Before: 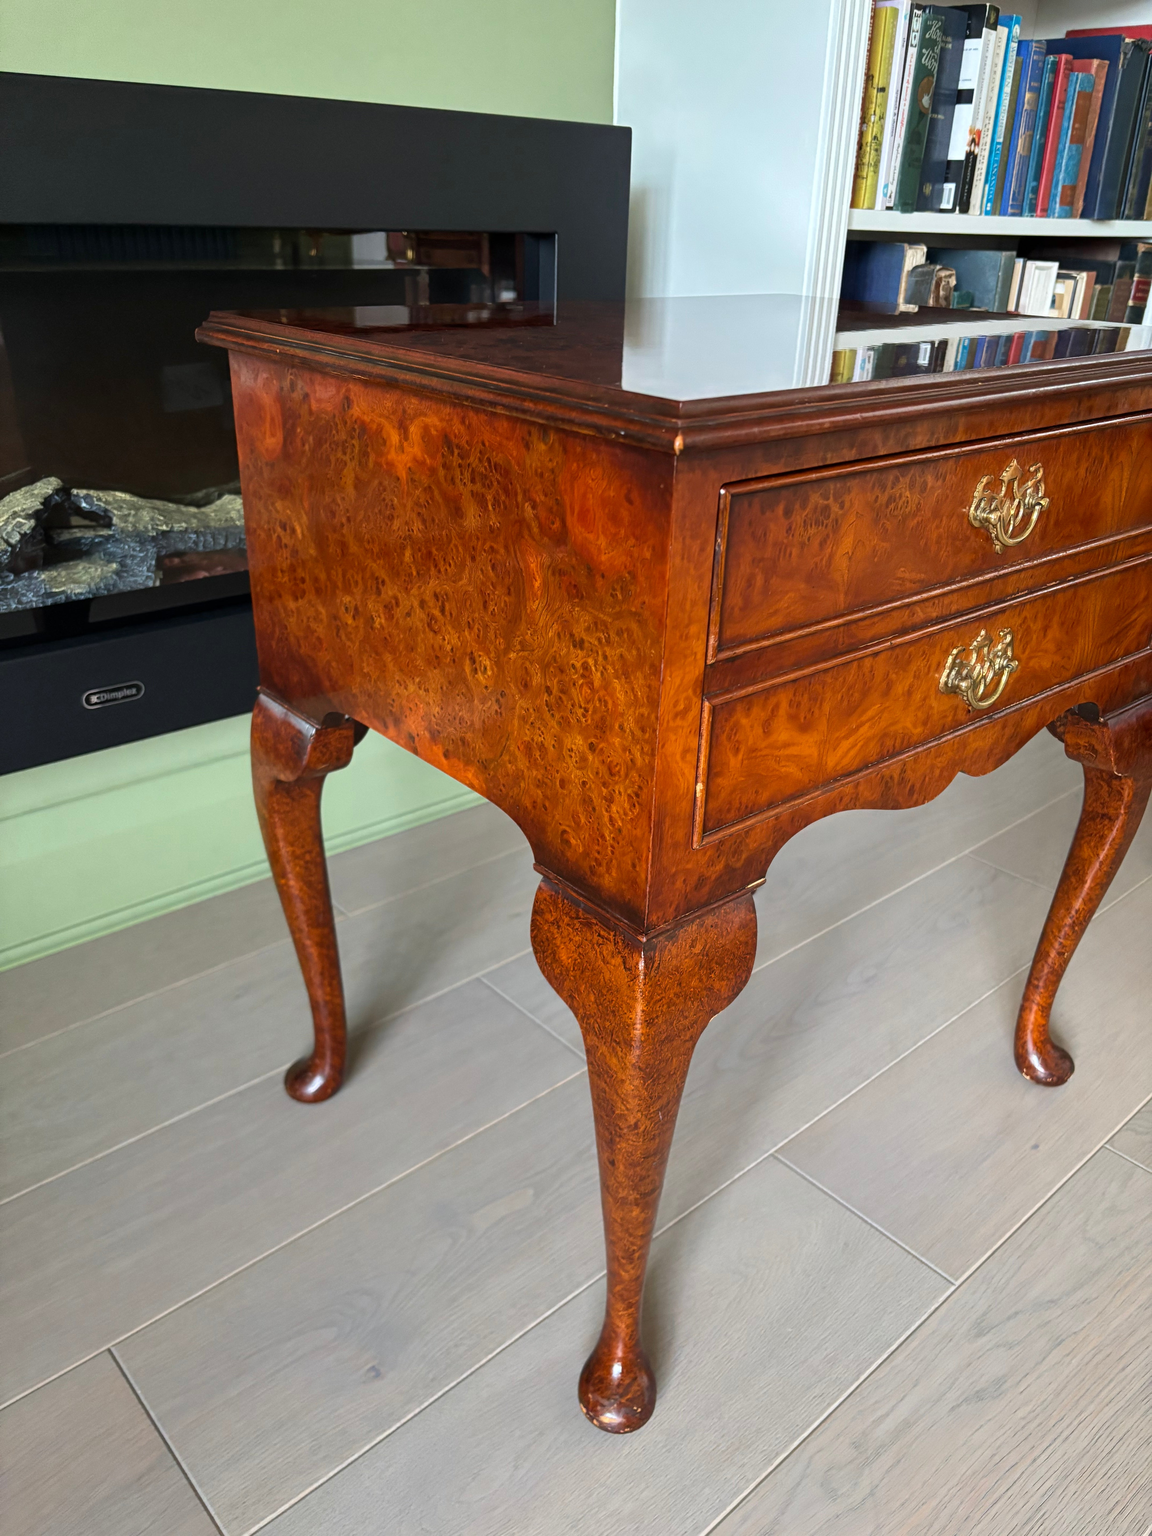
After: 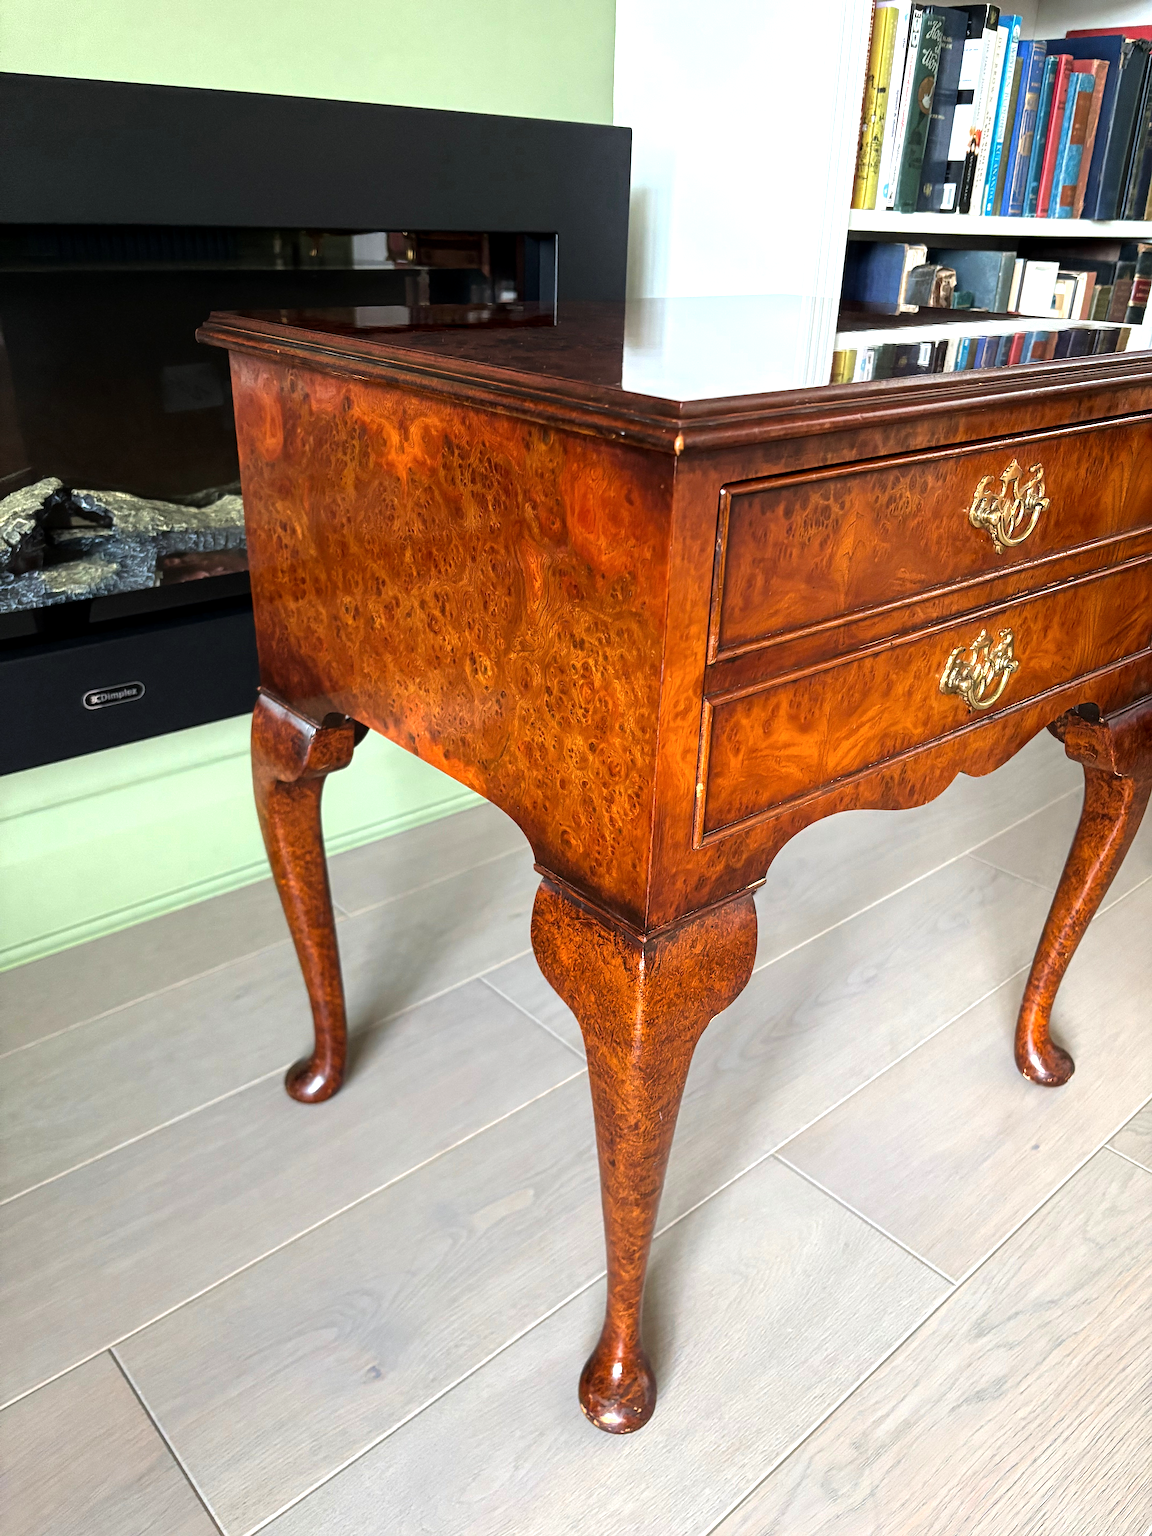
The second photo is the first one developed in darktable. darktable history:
tone equalizer: -8 EV -0.72 EV, -7 EV -0.715 EV, -6 EV -0.578 EV, -5 EV -0.425 EV, -3 EV 0.367 EV, -2 EV 0.6 EV, -1 EV 0.675 EV, +0 EV 0.771 EV, mask exposure compensation -0.493 EV
sharpen: on, module defaults
local contrast: highlights 104%, shadows 99%, detail 119%, midtone range 0.2
